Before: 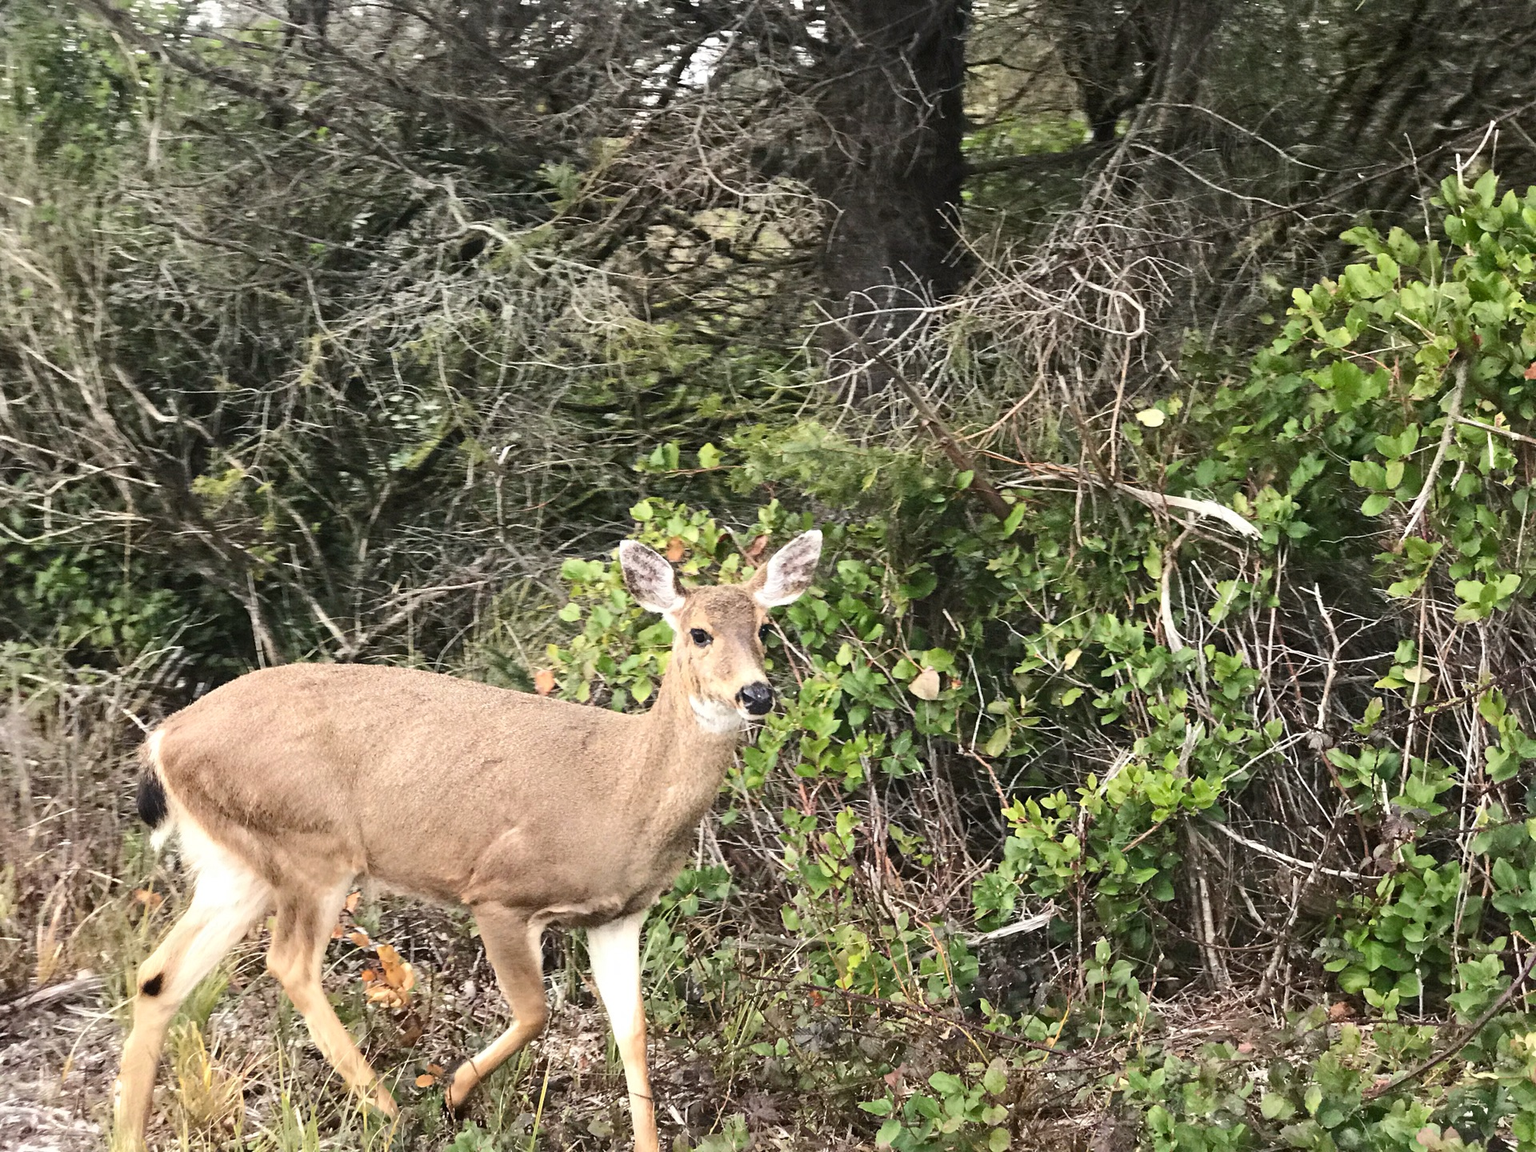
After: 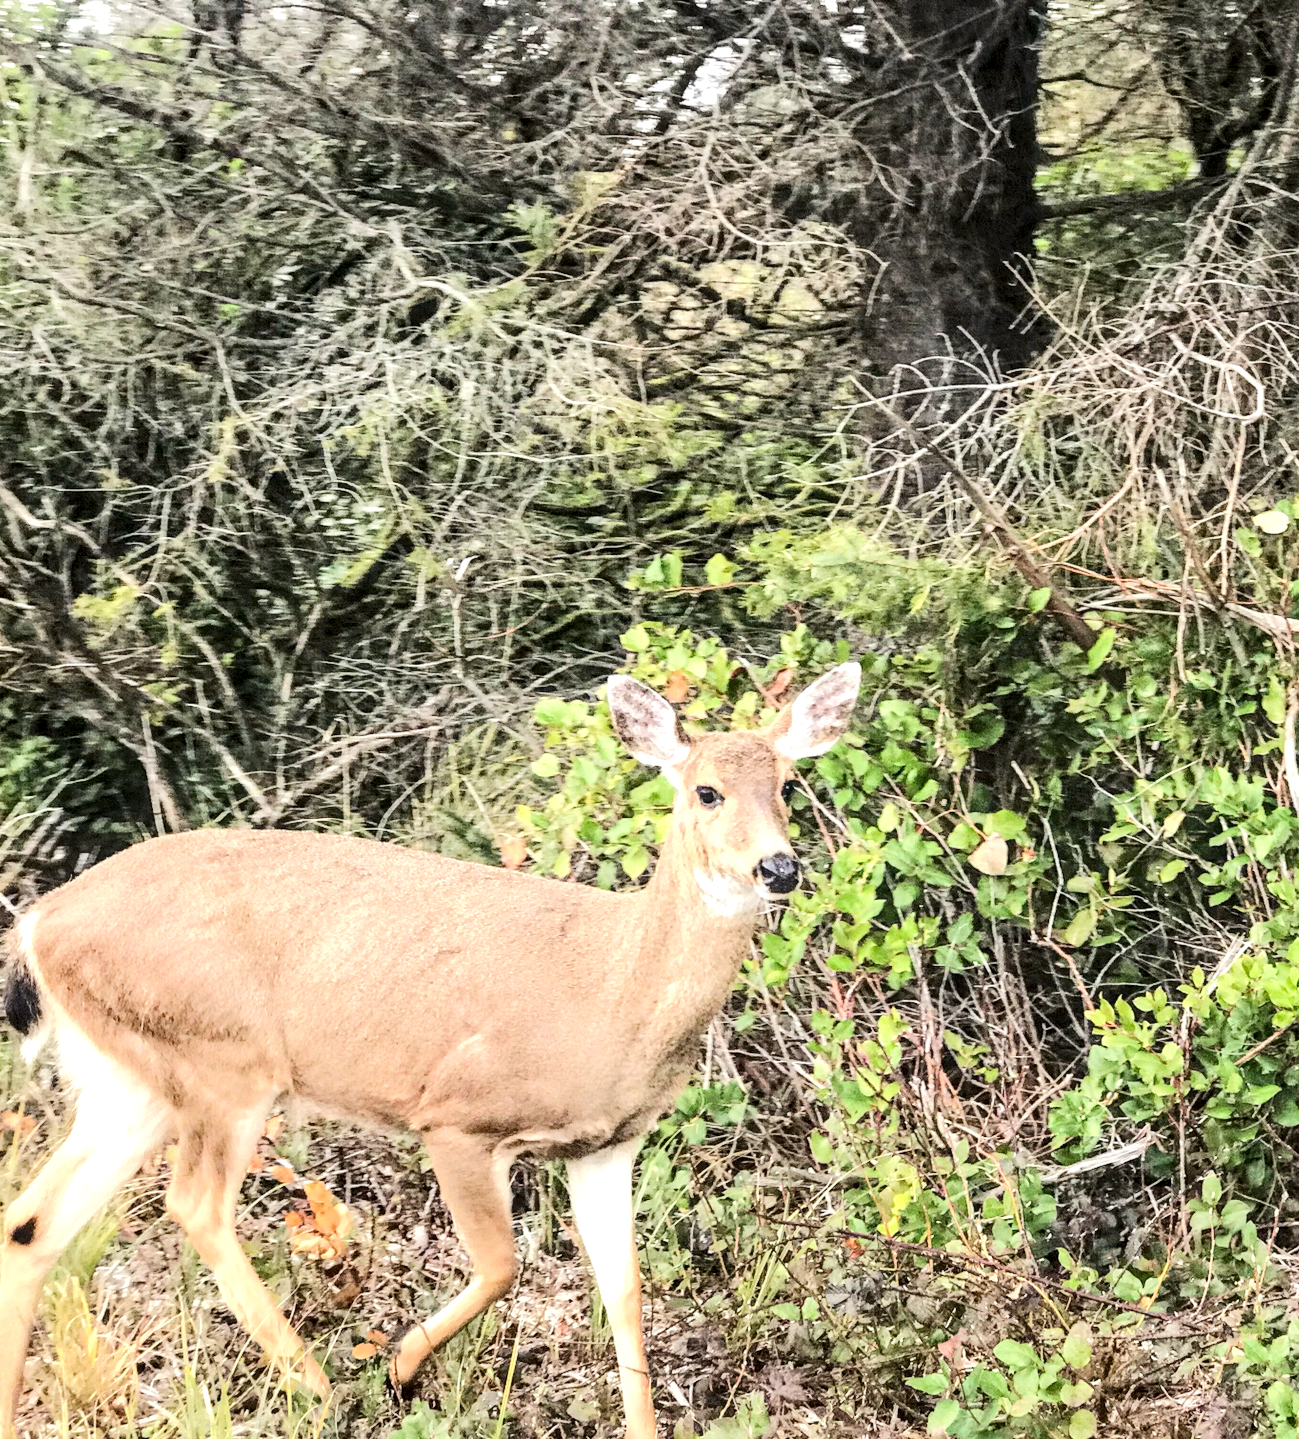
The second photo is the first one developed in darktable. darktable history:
crop and rotate: left 8.699%, right 23.614%
tone equalizer: -7 EV 0.142 EV, -6 EV 0.586 EV, -5 EV 1.15 EV, -4 EV 1.35 EV, -3 EV 1.16 EV, -2 EV 0.6 EV, -1 EV 0.152 EV, edges refinement/feathering 500, mask exposure compensation -1.57 EV, preserve details no
local contrast: detail 142%
